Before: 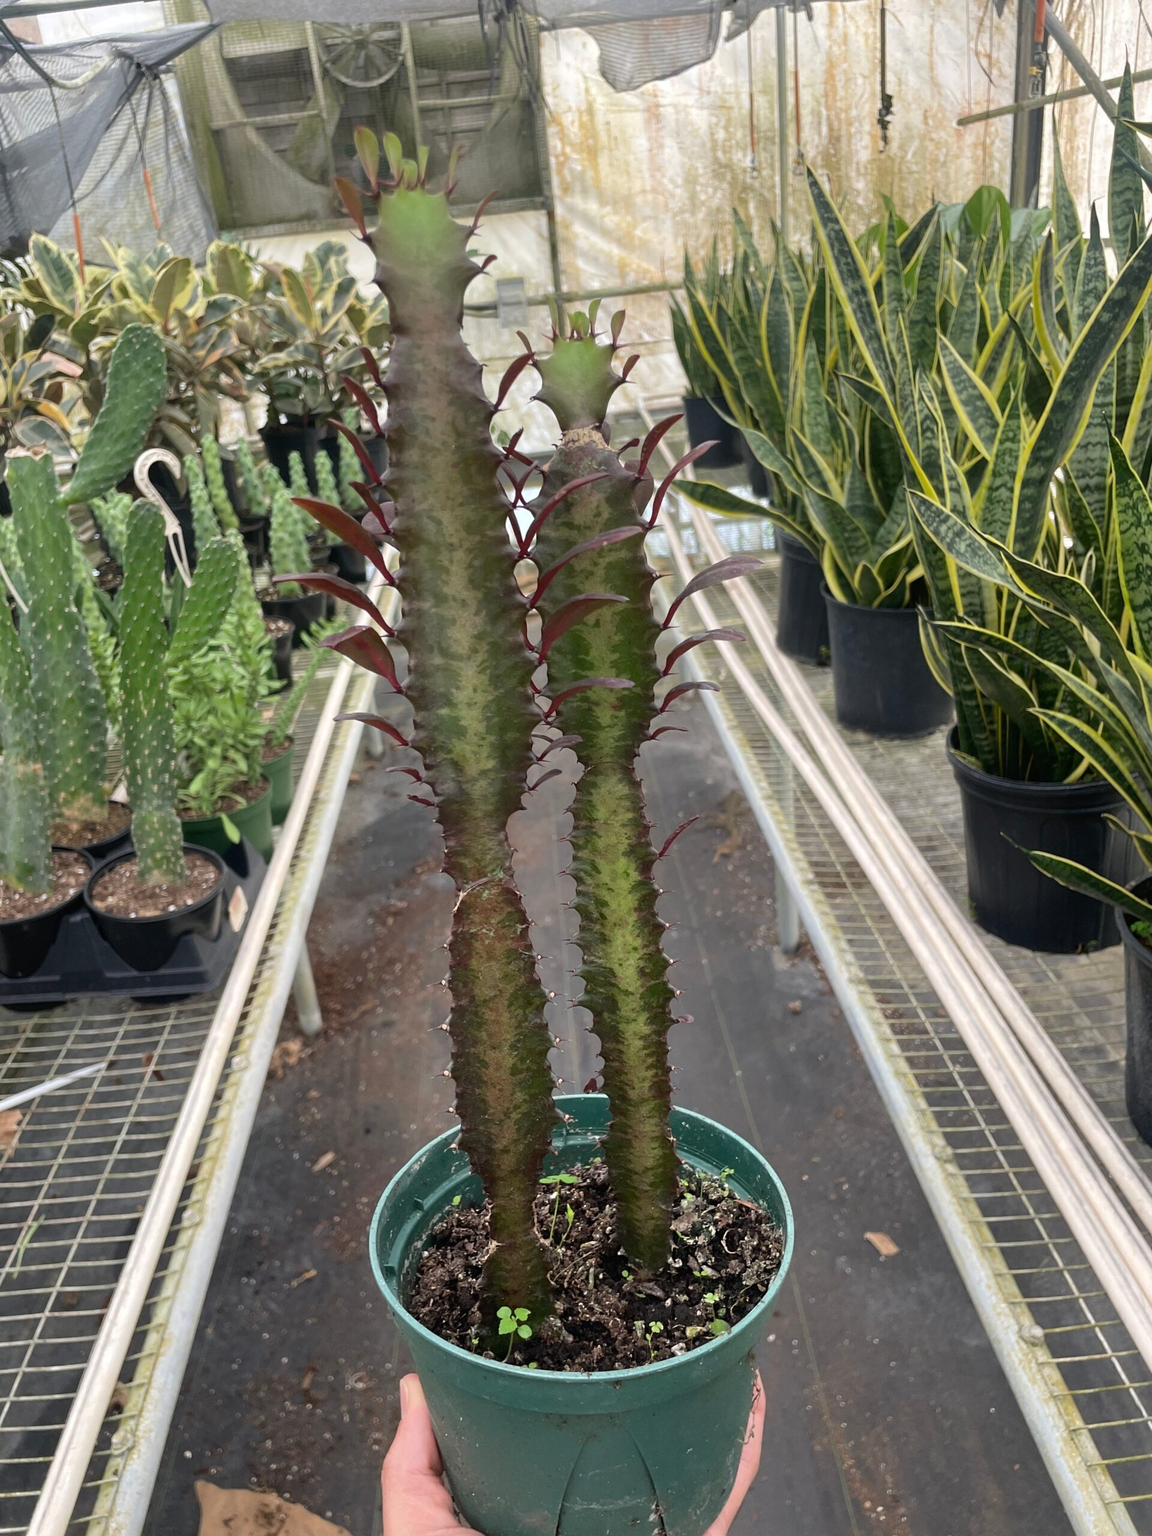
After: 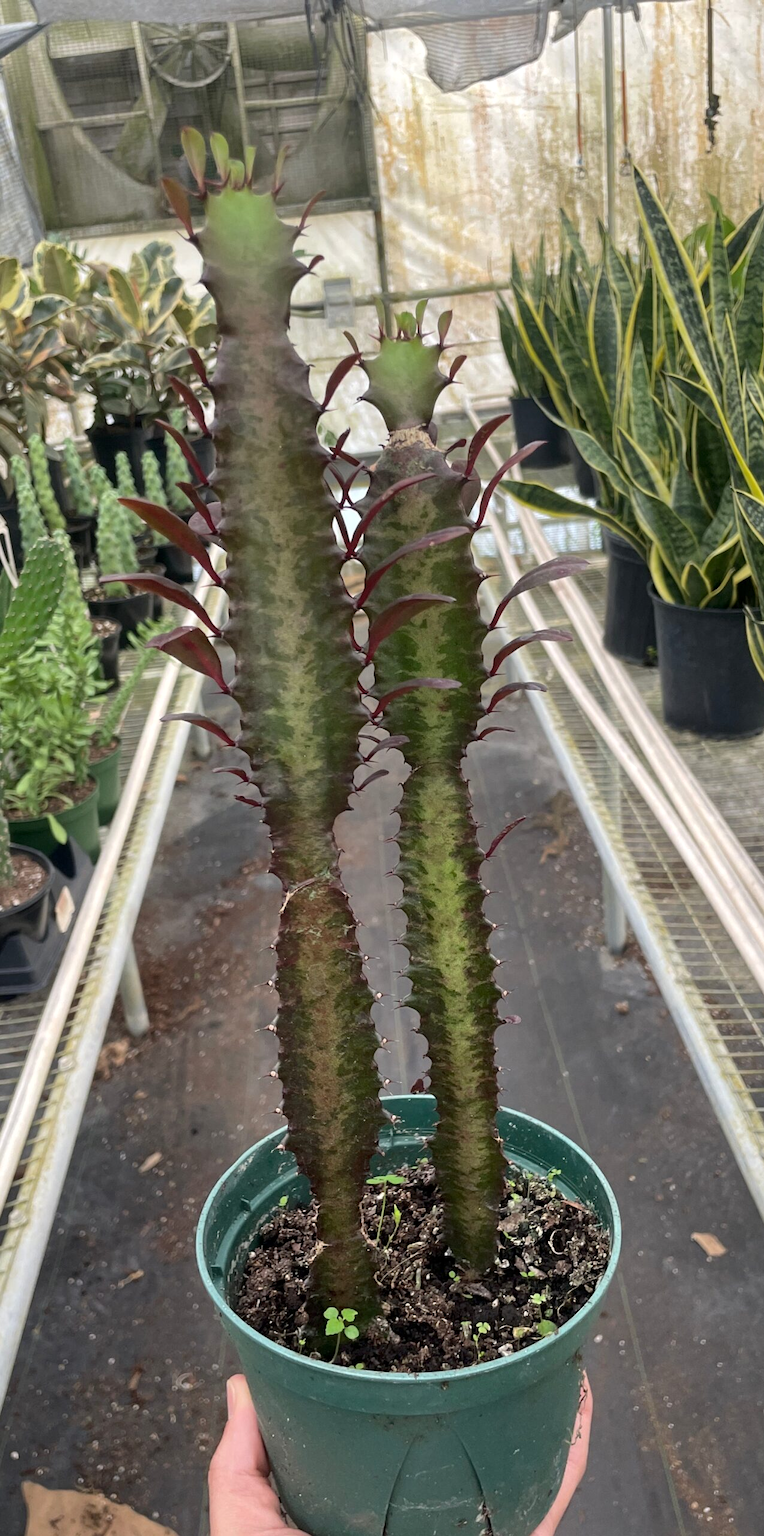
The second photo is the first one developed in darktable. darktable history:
local contrast: mode bilateral grid, contrast 20, coarseness 49, detail 119%, midtone range 0.2
crop and rotate: left 15.084%, right 18.515%
